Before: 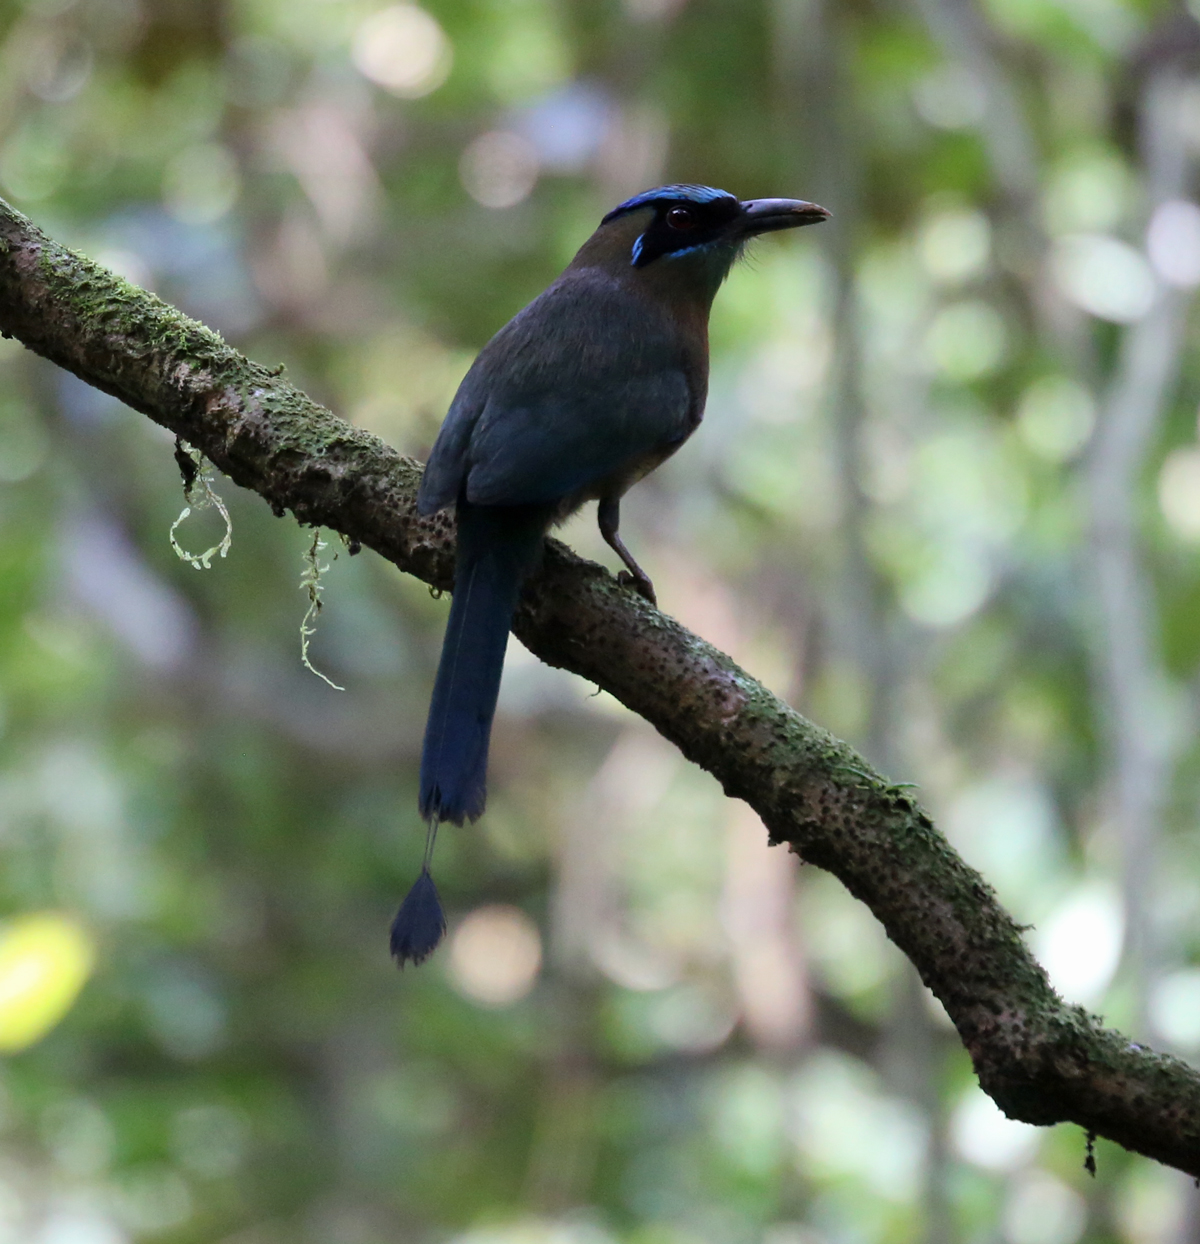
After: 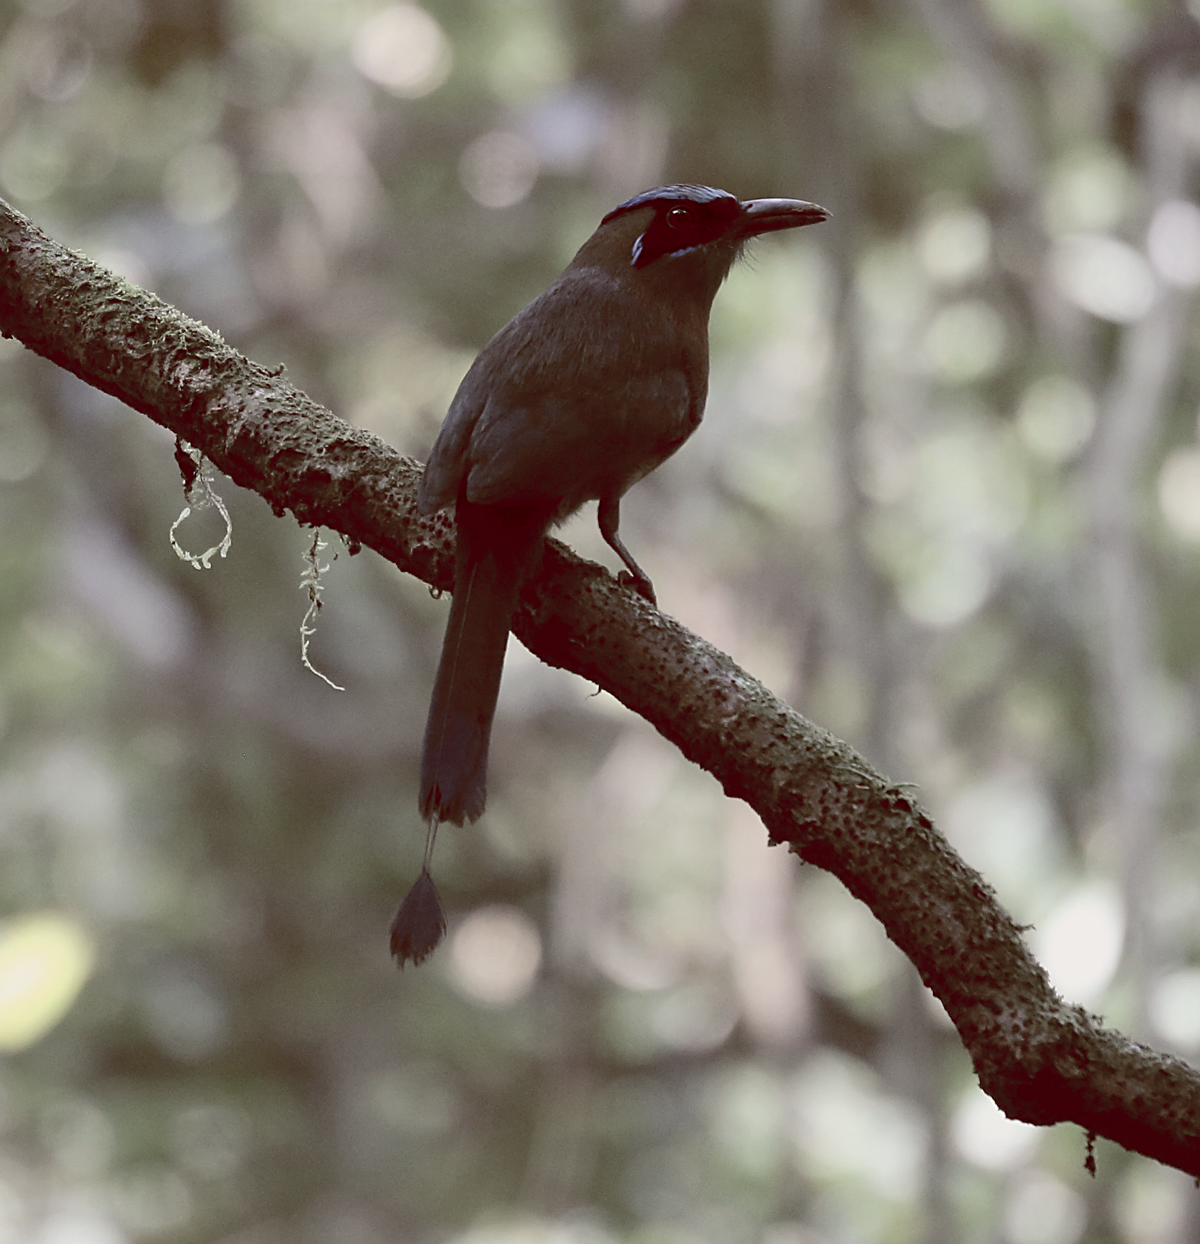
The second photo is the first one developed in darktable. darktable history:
color balance rgb: shadows lift › luminance 1%, shadows lift › chroma 0.2%, shadows lift › hue 20°, power › luminance 1%, power › chroma 0.4%, power › hue 34°, highlights gain › luminance 0.8%, highlights gain › chroma 0.4%, highlights gain › hue 44°, global offset › chroma 0.4%, global offset › hue 34°, white fulcrum 0.08 EV, linear chroma grading › shadows -7%, linear chroma grading › highlights -7%, linear chroma grading › global chroma -10%, linear chroma grading › mid-tones -8%, perceptual saturation grading › global saturation -28%, perceptual saturation grading › highlights -20%, perceptual saturation grading › mid-tones -24%, perceptual saturation grading › shadows -24%, perceptual brilliance grading › global brilliance -1%, perceptual brilliance grading › highlights -1%, perceptual brilliance grading › mid-tones -1%, perceptual brilliance grading › shadows -1%, global vibrance -17%, contrast -6%
rgb levels: preserve colors max RGB
sharpen: on, module defaults
